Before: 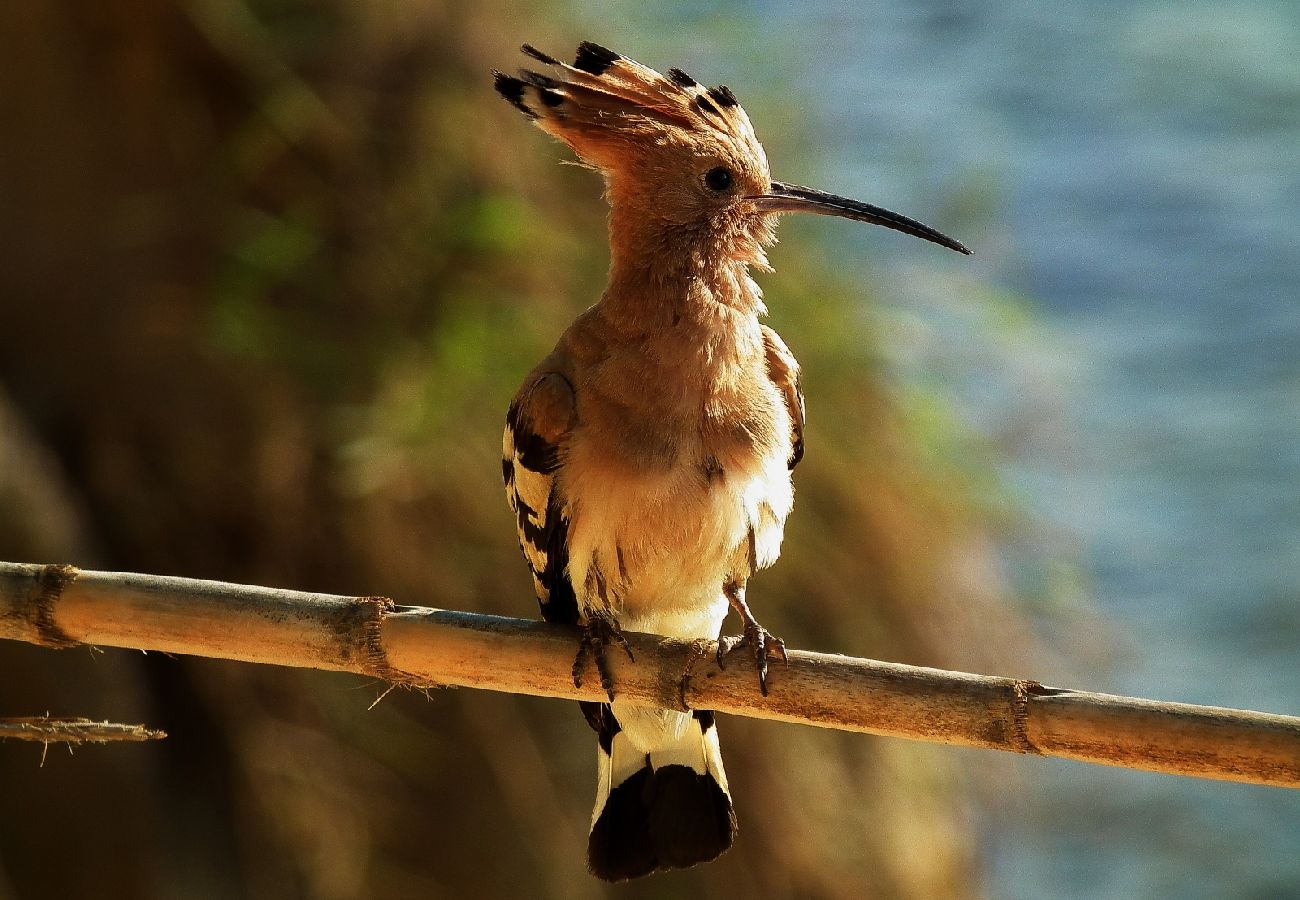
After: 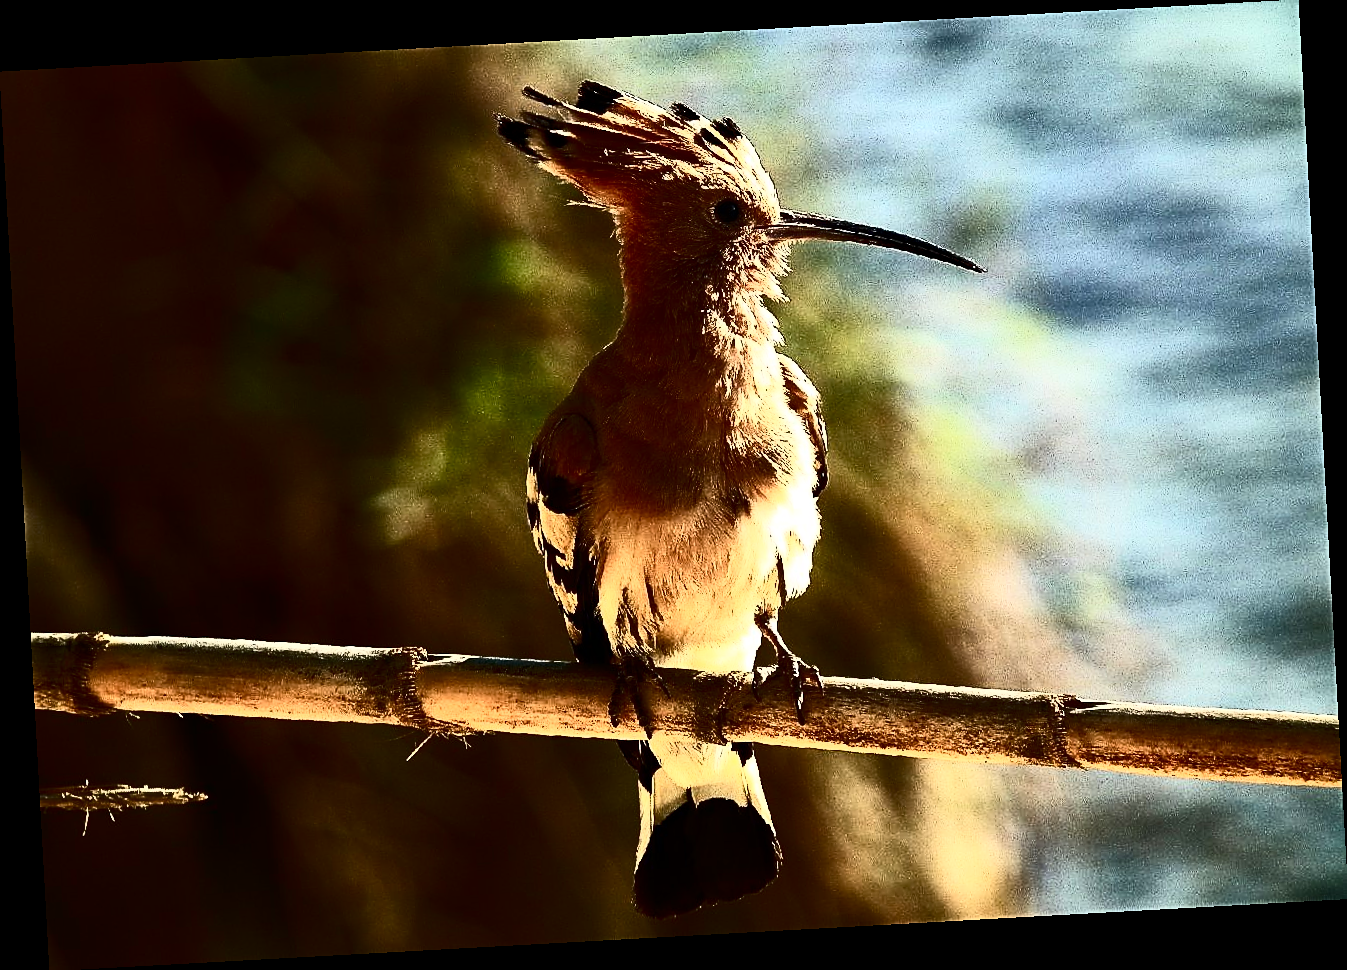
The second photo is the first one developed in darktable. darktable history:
contrast brightness saturation: contrast 0.93, brightness 0.2
sharpen: on, module defaults
haze removal: compatibility mode true, adaptive false
rotate and perspective: rotation -3.18°, automatic cropping off
